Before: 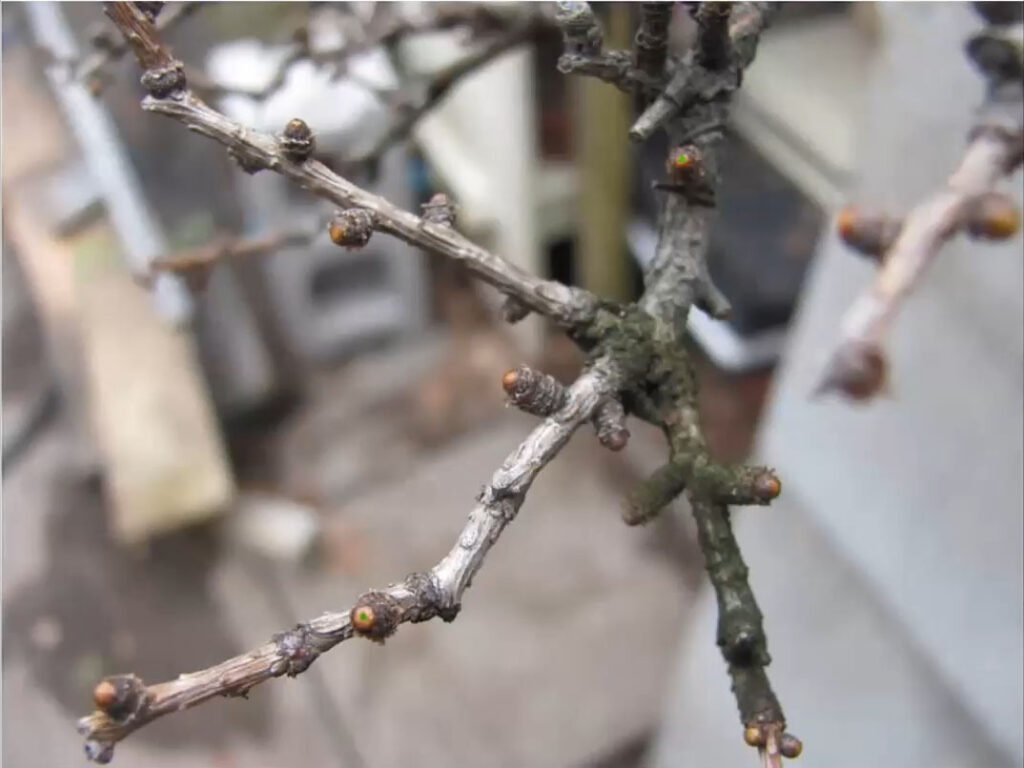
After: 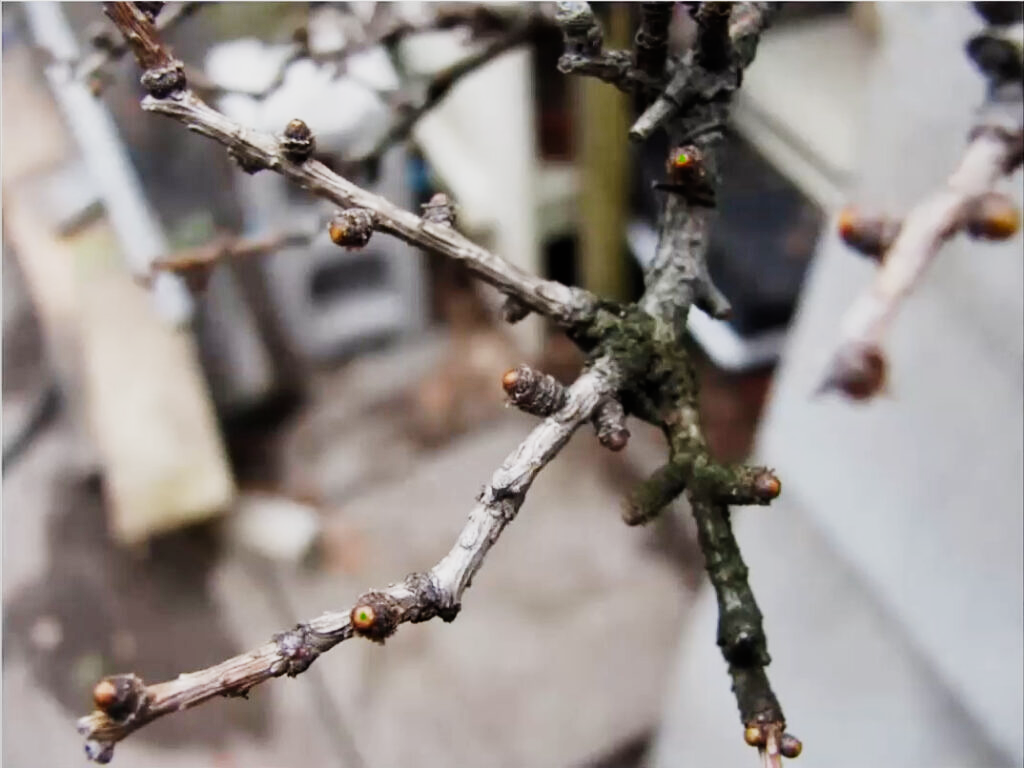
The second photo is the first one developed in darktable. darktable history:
exposure: black level correction 0.001, compensate highlight preservation false
sigmoid: contrast 2, skew -0.2, preserve hue 0%, red attenuation 0.1, red rotation 0.035, green attenuation 0.1, green rotation -0.017, blue attenuation 0.15, blue rotation -0.052, base primaries Rec2020
